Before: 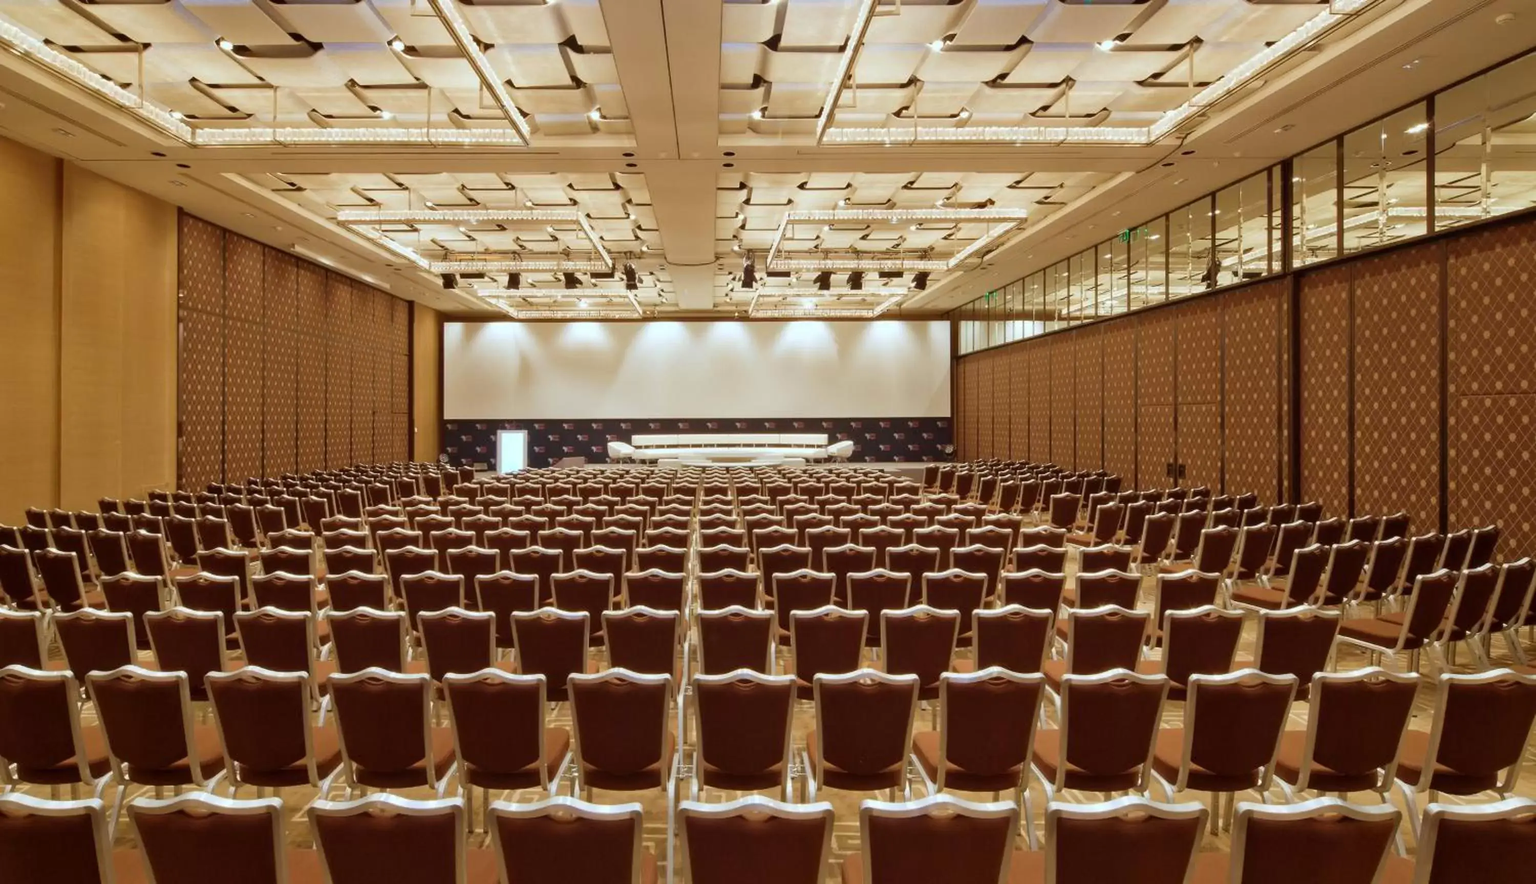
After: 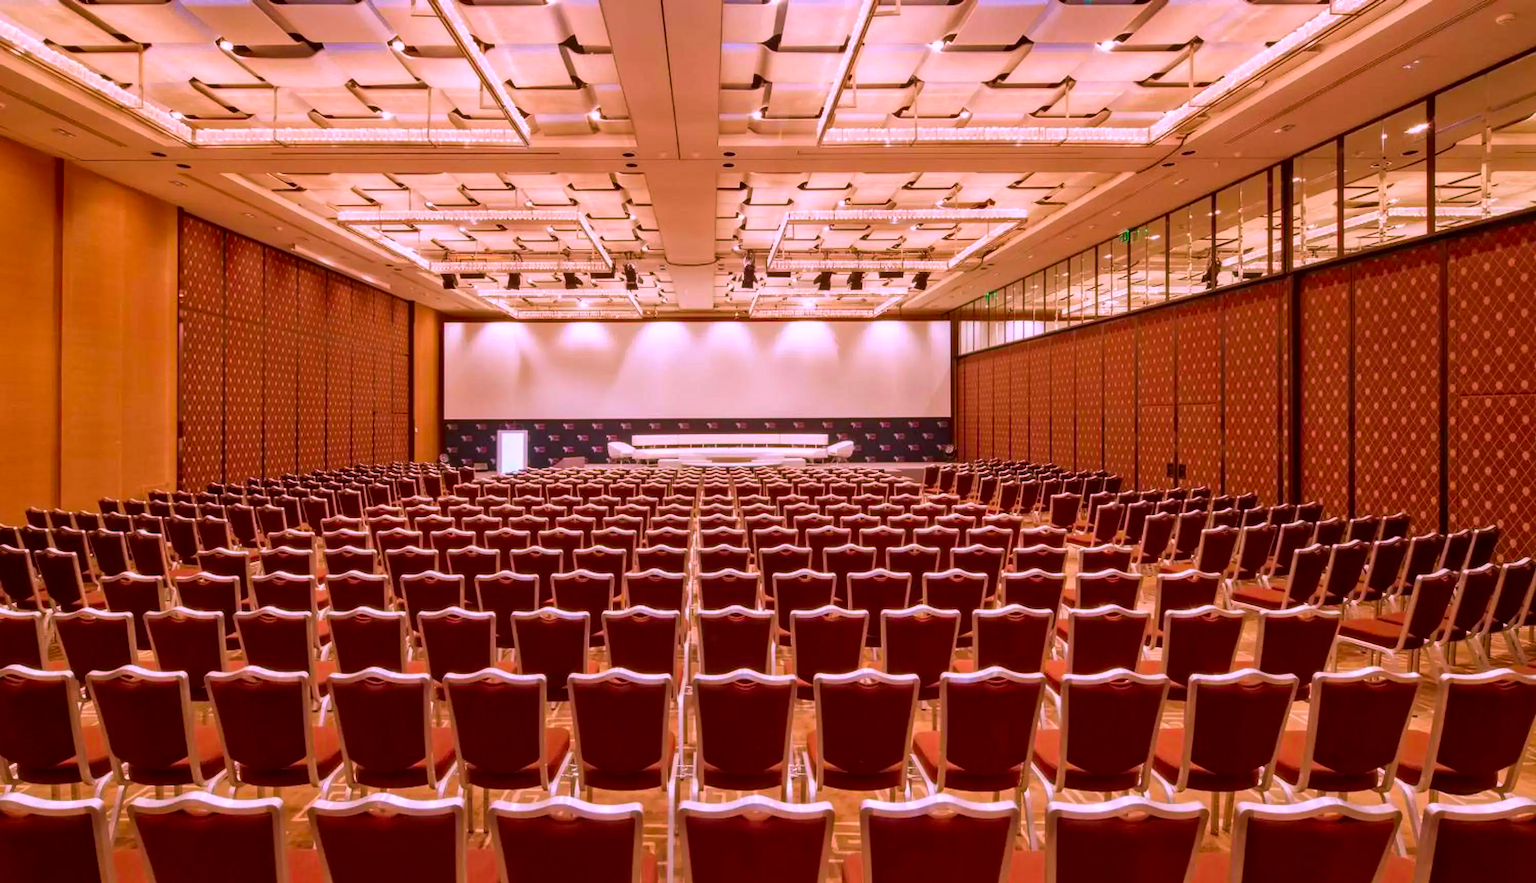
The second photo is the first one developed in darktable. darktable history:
local contrast: on, module defaults
color correction: highlights a* 19.21, highlights b* -11.83, saturation 1.66
